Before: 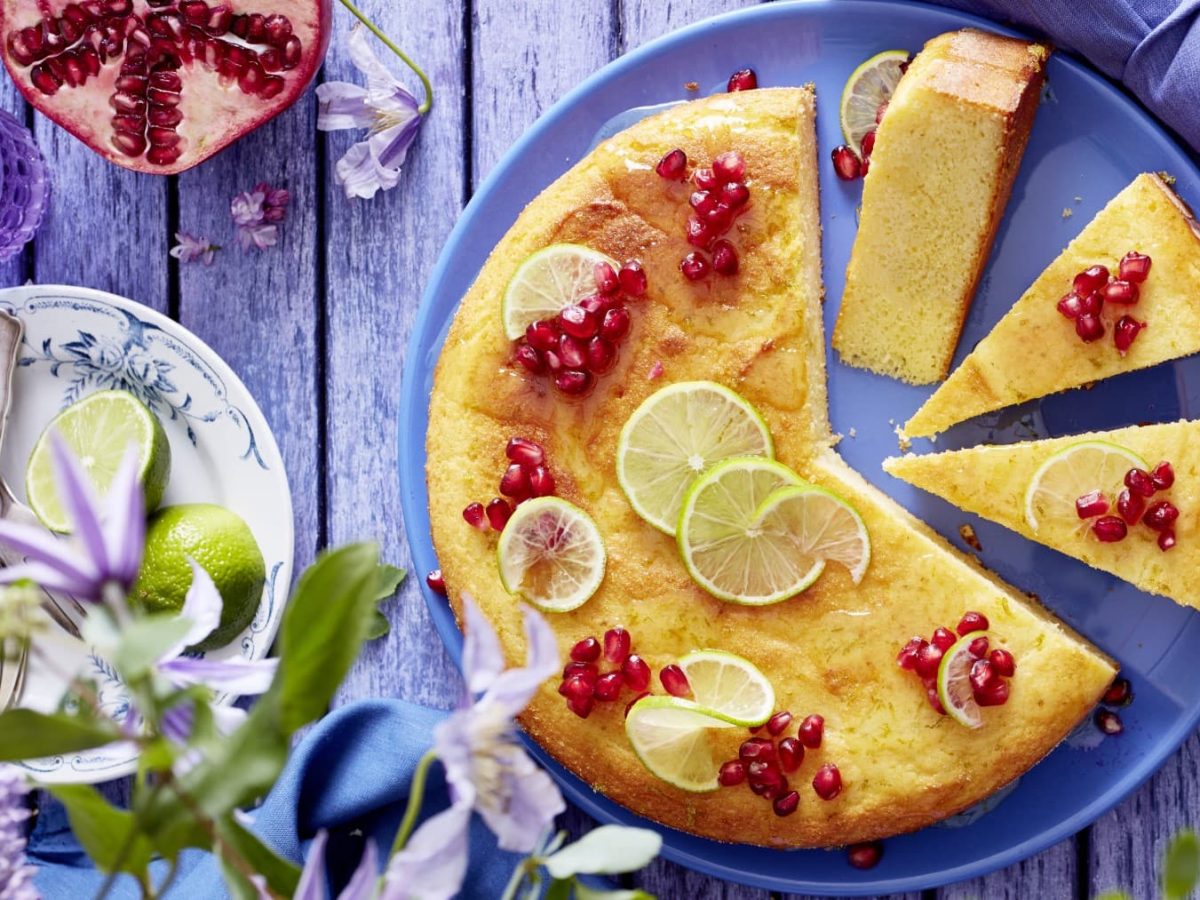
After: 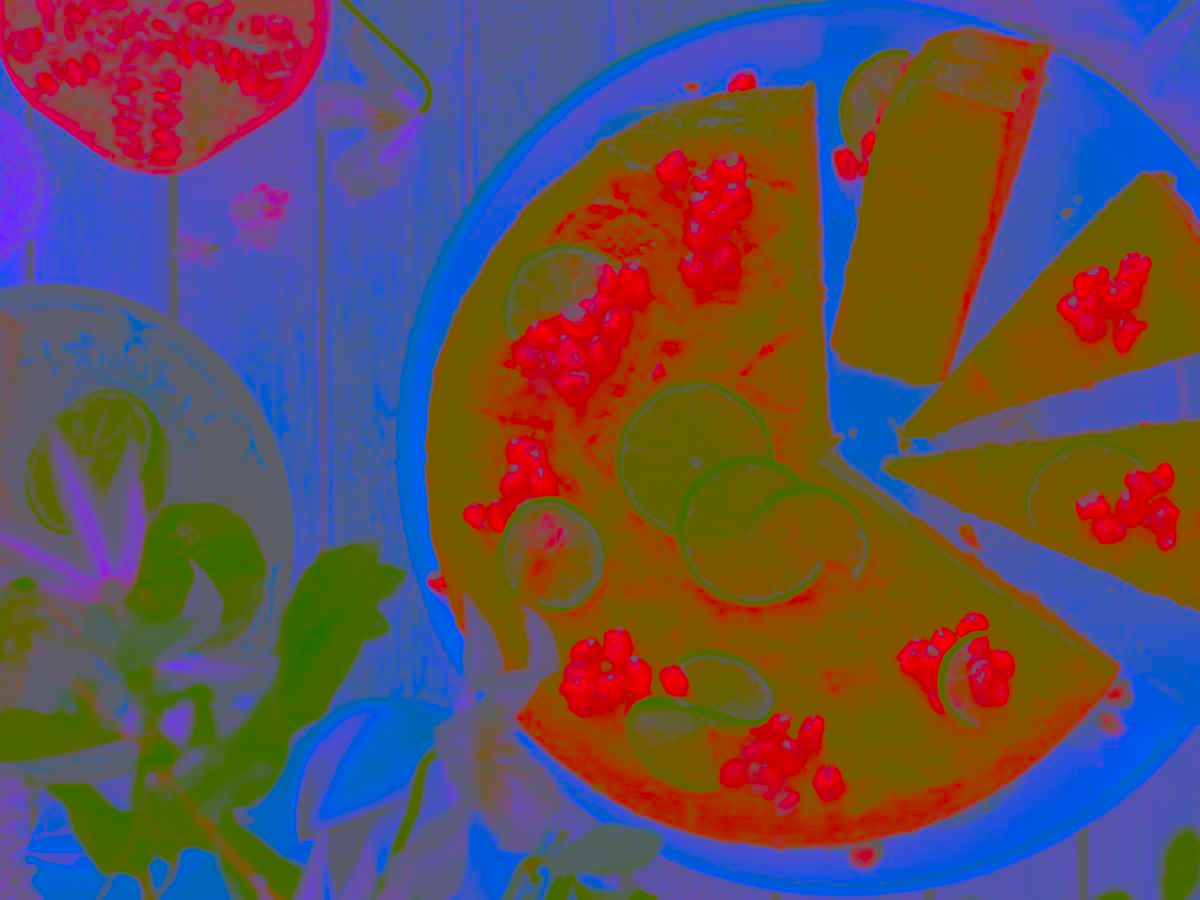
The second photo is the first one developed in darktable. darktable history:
contrast brightness saturation: contrast -0.99, brightness -0.17, saturation 0.75
color correction: highlights a* 5.38, highlights b* 5.3, shadows a* -4.26, shadows b* -5.11
